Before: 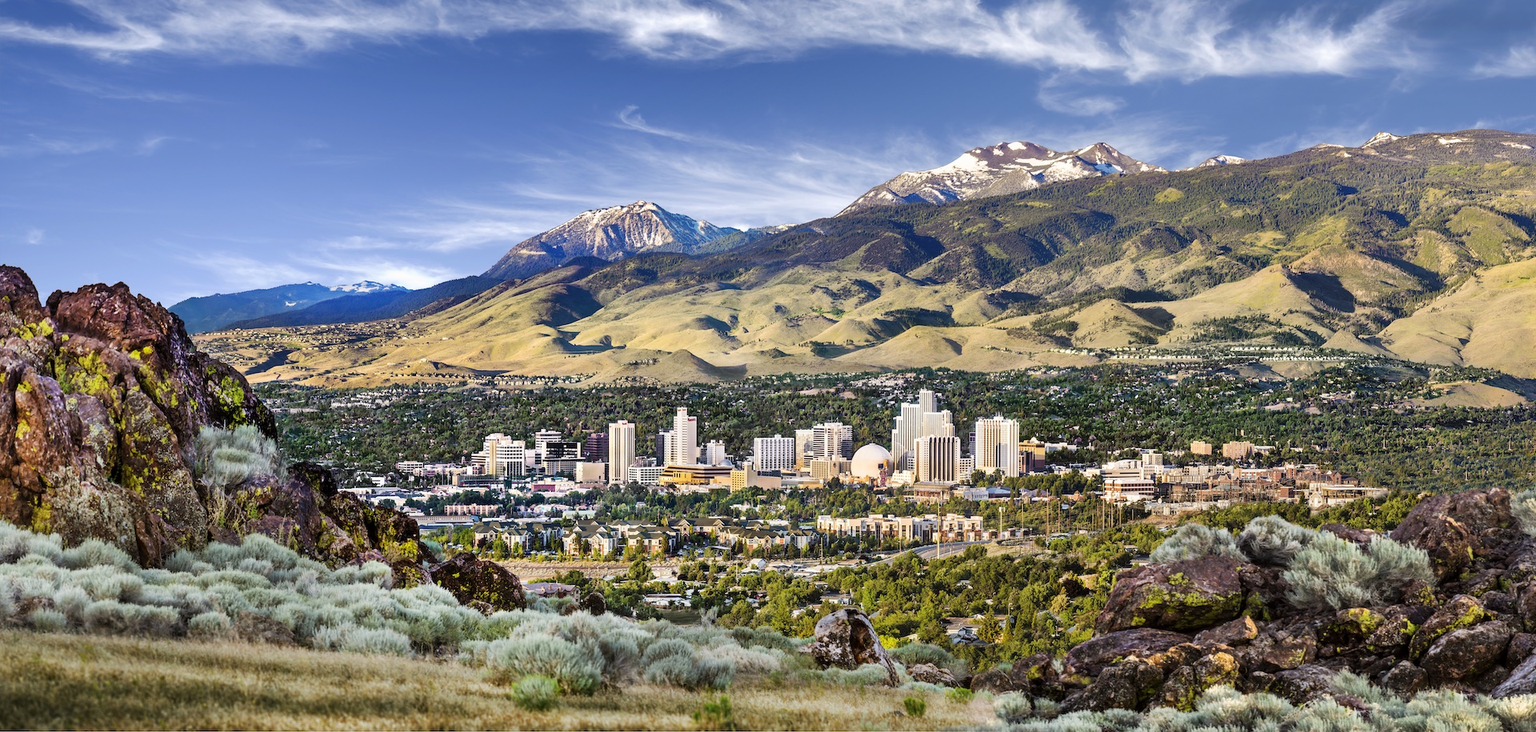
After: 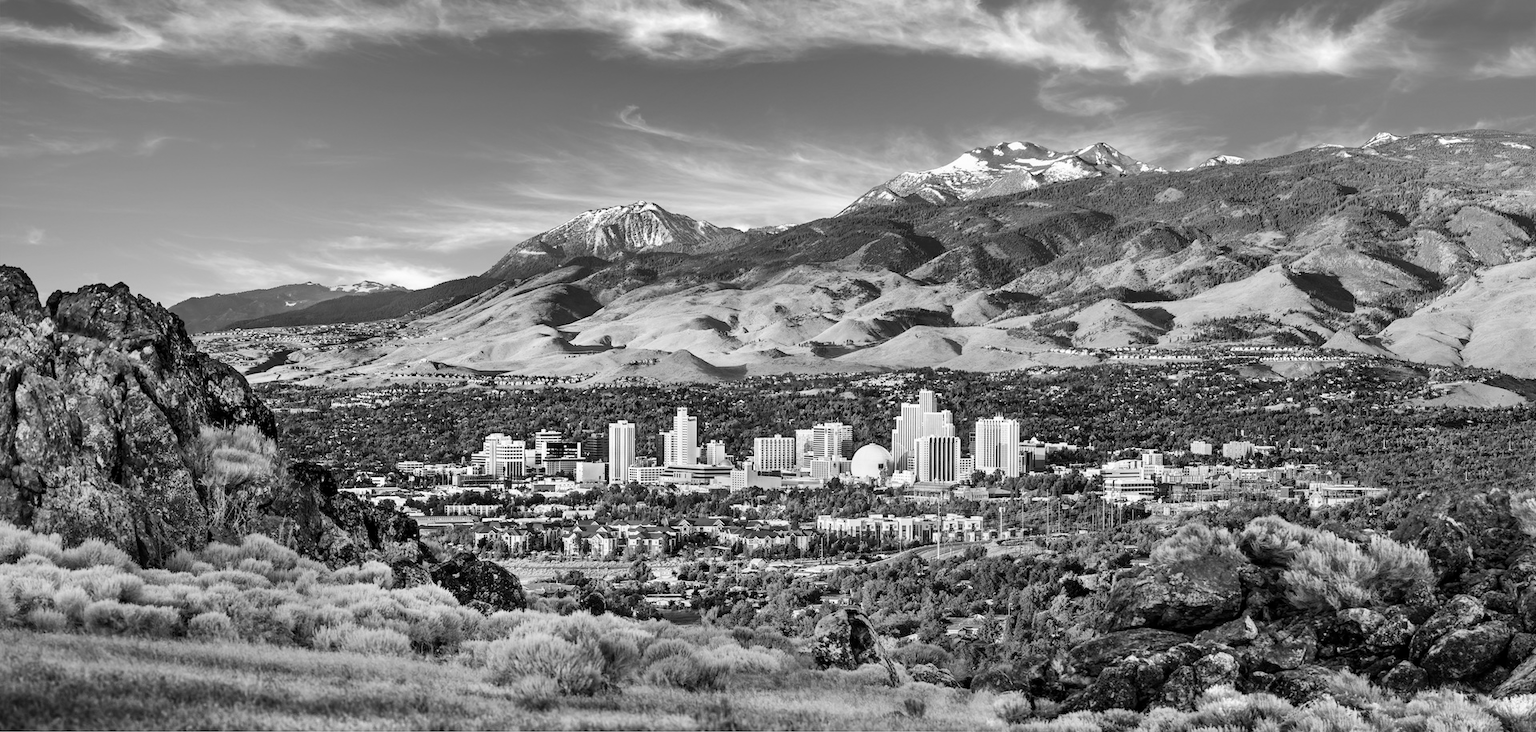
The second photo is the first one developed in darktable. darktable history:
velvia: strength 10%
monochrome: on, module defaults
